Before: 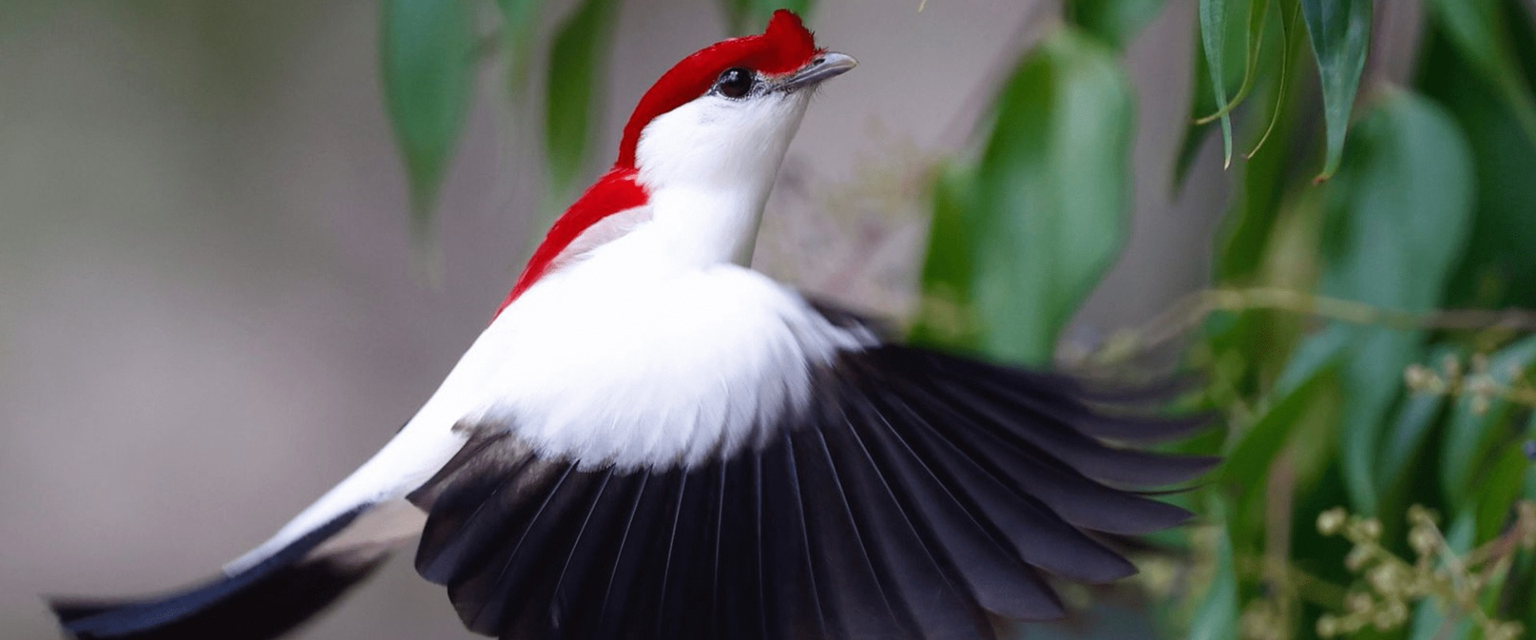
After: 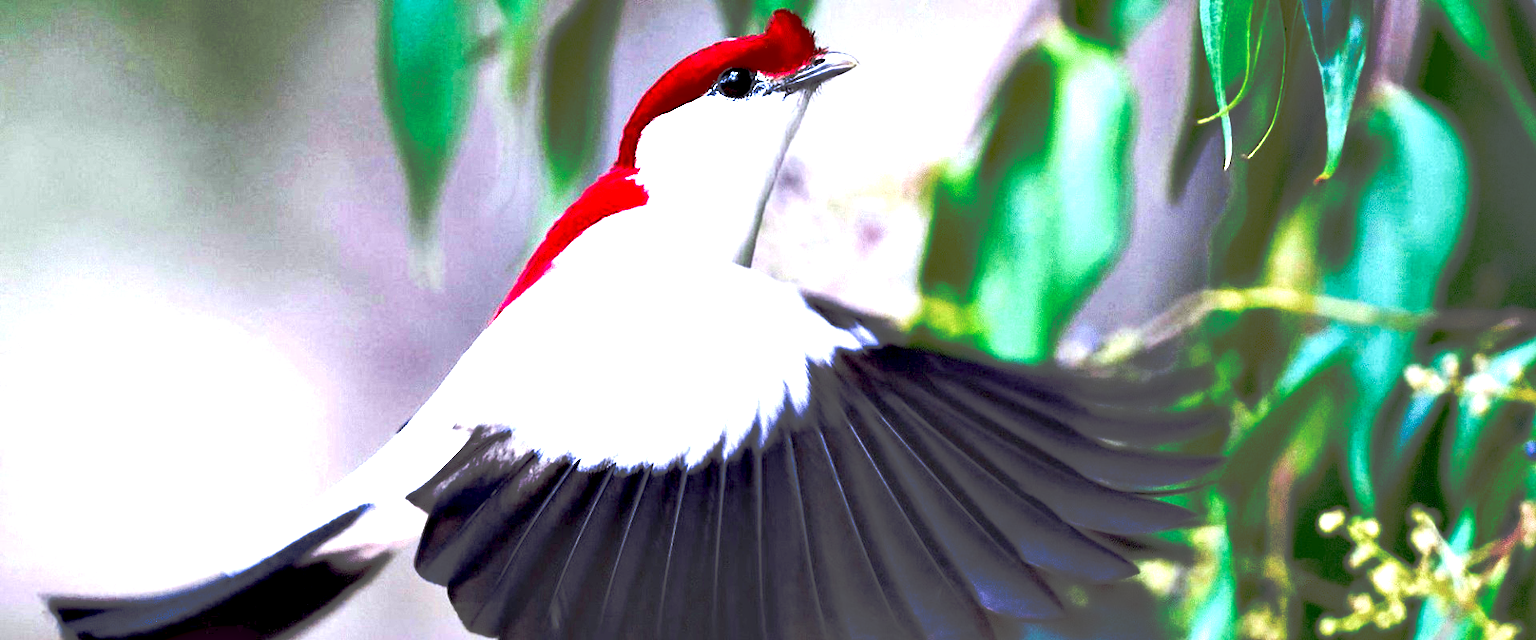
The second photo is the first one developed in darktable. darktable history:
tone curve: curves: ch0 [(0, 0) (0.003, 0.032) (0.53, 0.368) (0.901, 0.866) (1, 1)], preserve colors none
exposure: black level correction 0, exposure 1.975 EV, compensate exposure bias true, compensate highlight preservation false
contrast equalizer: octaves 7, y [[0.6 ×6], [0.55 ×6], [0 ×6], [0 ×6], [0 ×6]]
white balance: red 0.967, blue 1.049
